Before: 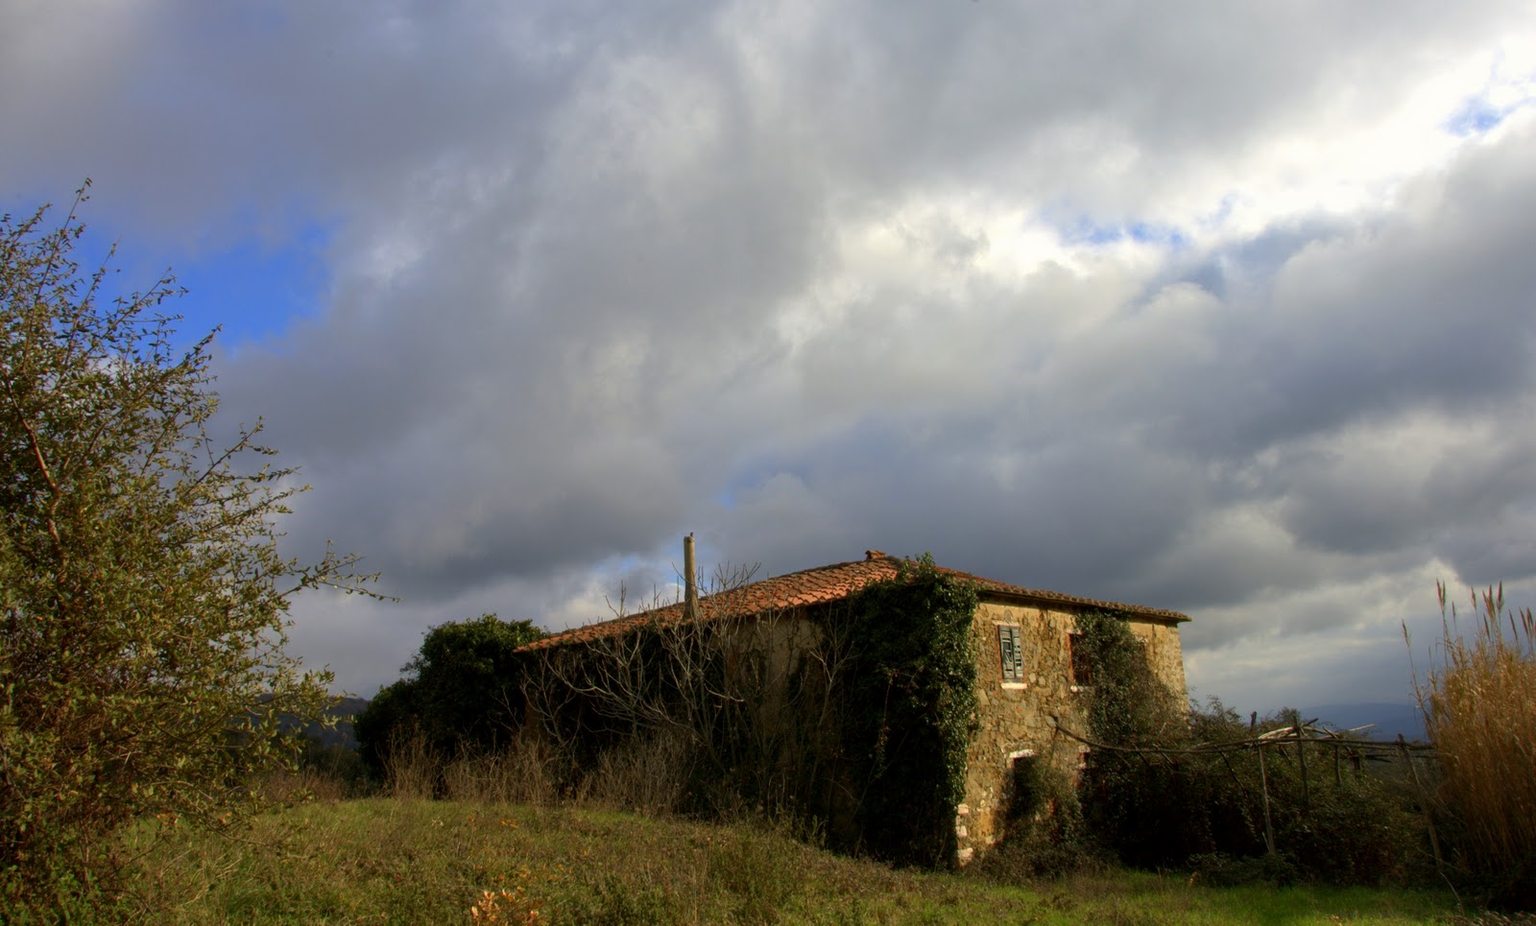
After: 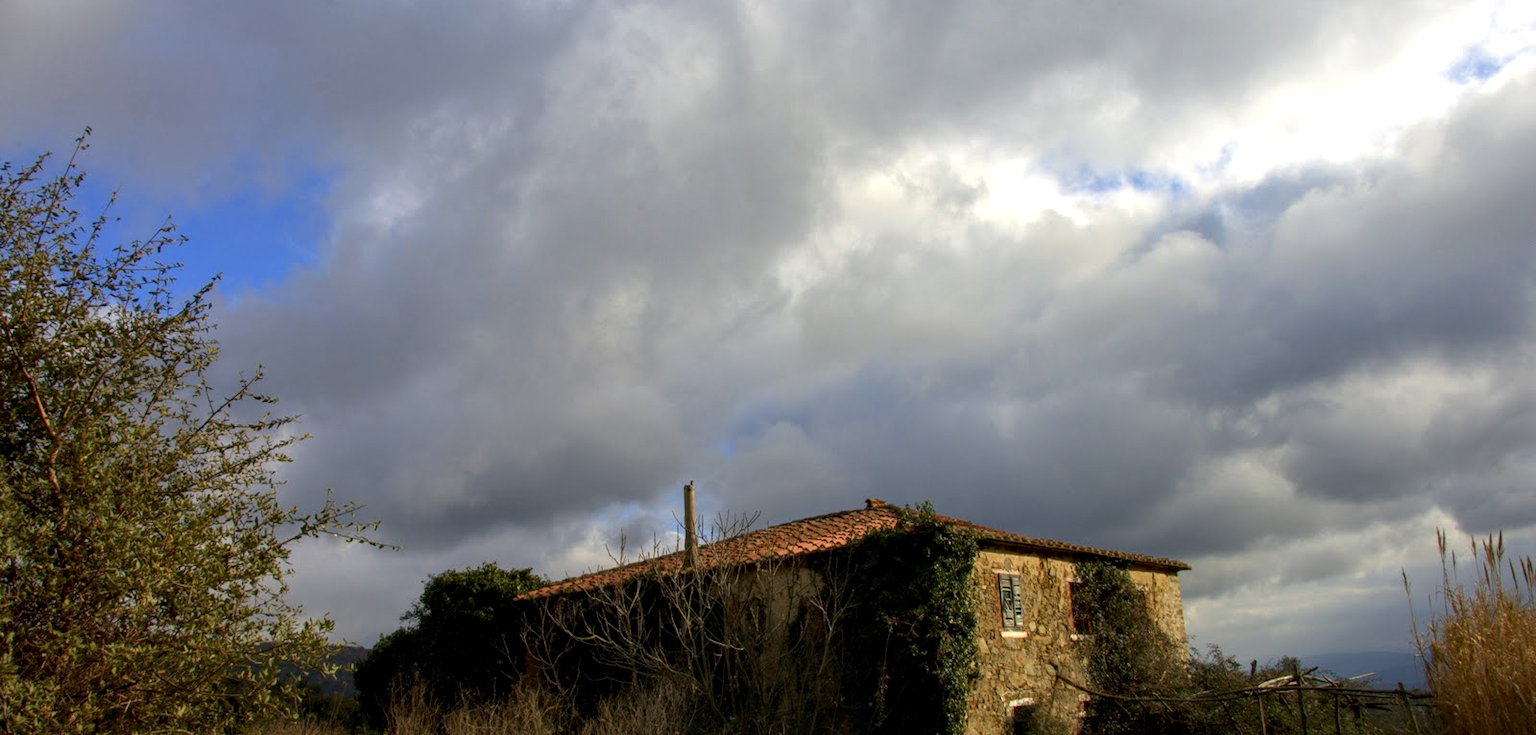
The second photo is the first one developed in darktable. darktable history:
crop and rotate: top 5.667%, bottom 14.937%
local contrast: detail 130%
